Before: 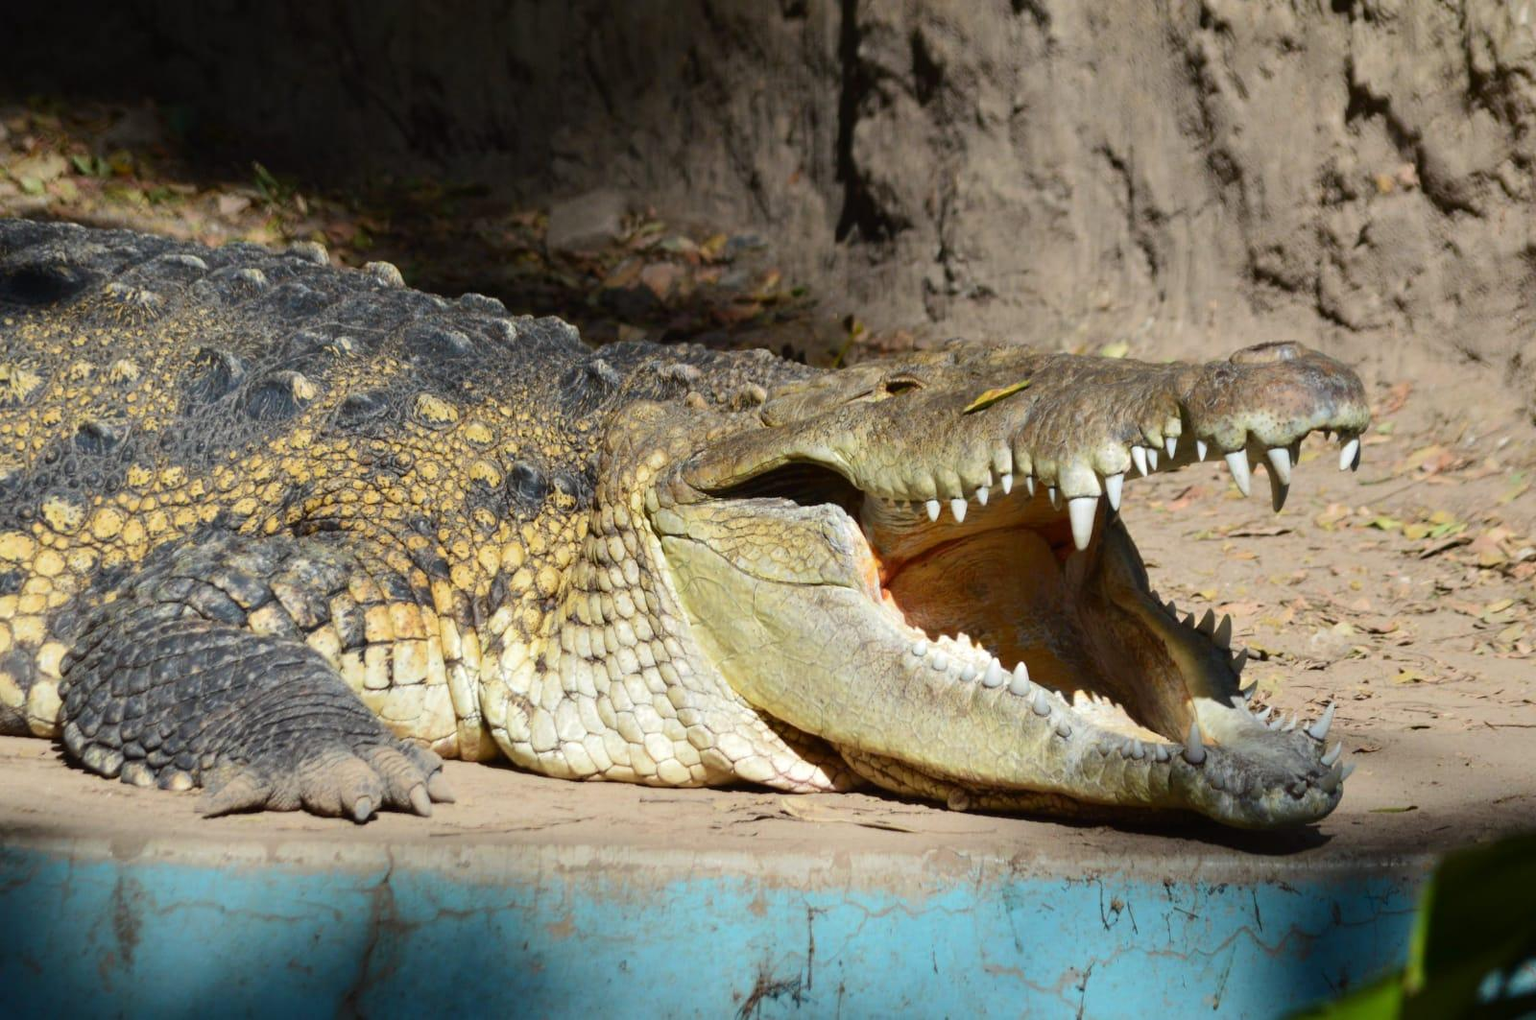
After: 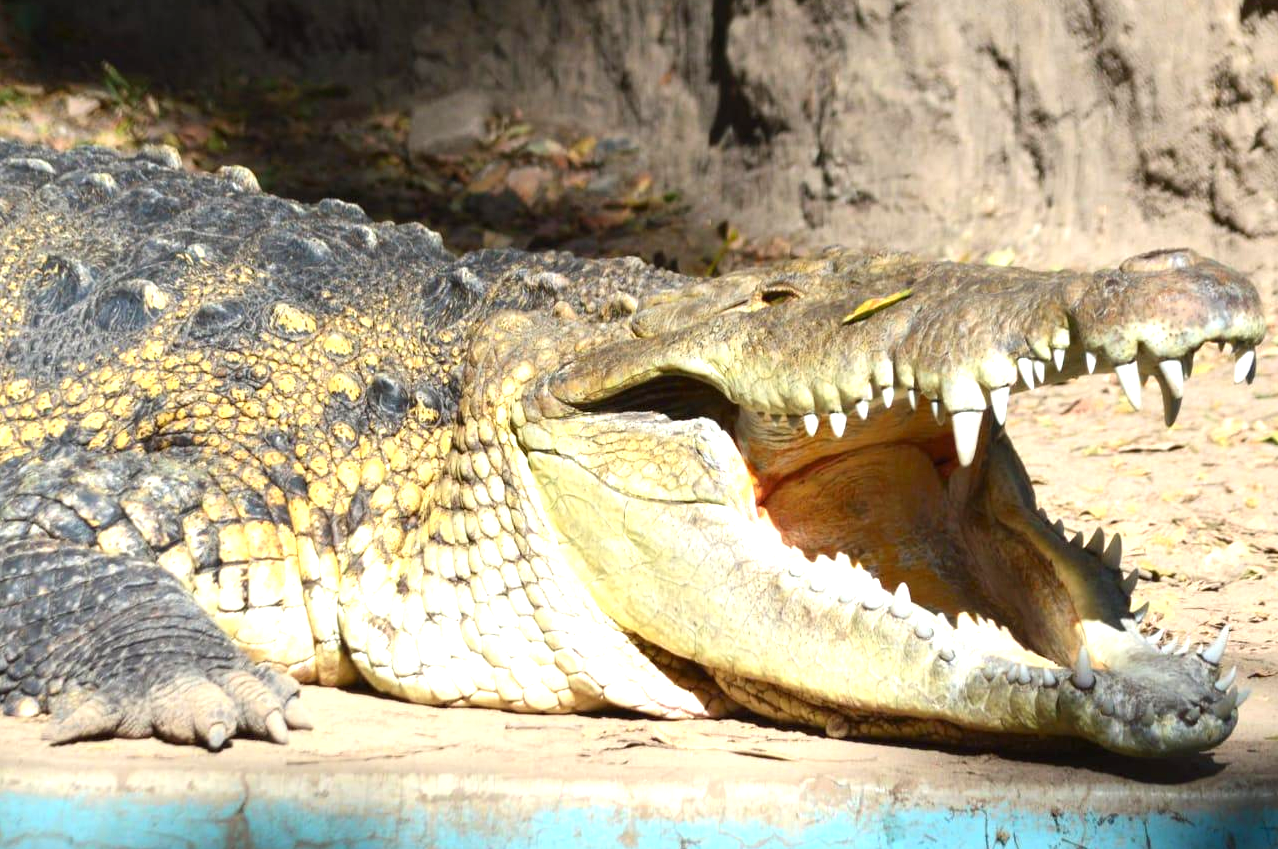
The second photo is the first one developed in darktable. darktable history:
crop and rotate: left 10.071%, top 10.071%, right 10.02%, bottom 10.02%
exposure: exposure 1 EV, compensate highlight preservation false
